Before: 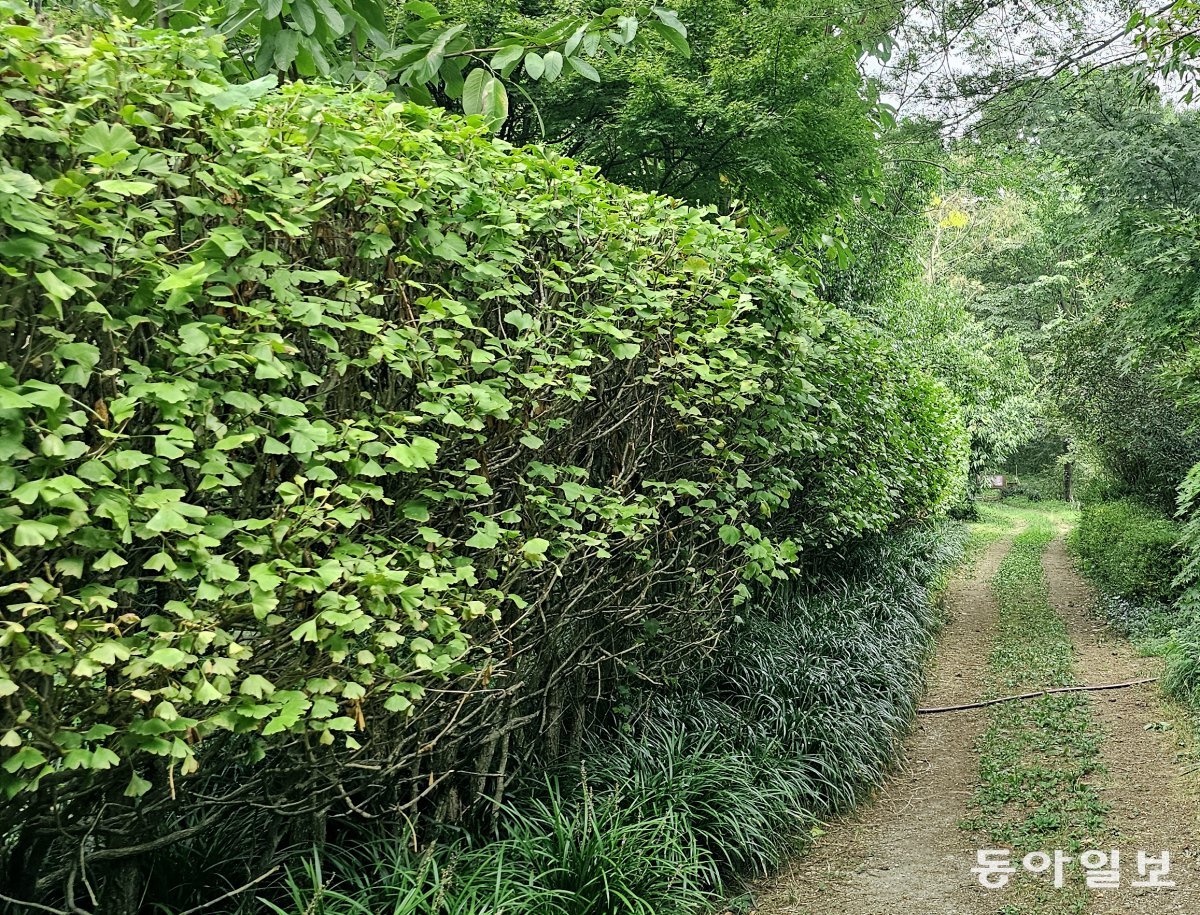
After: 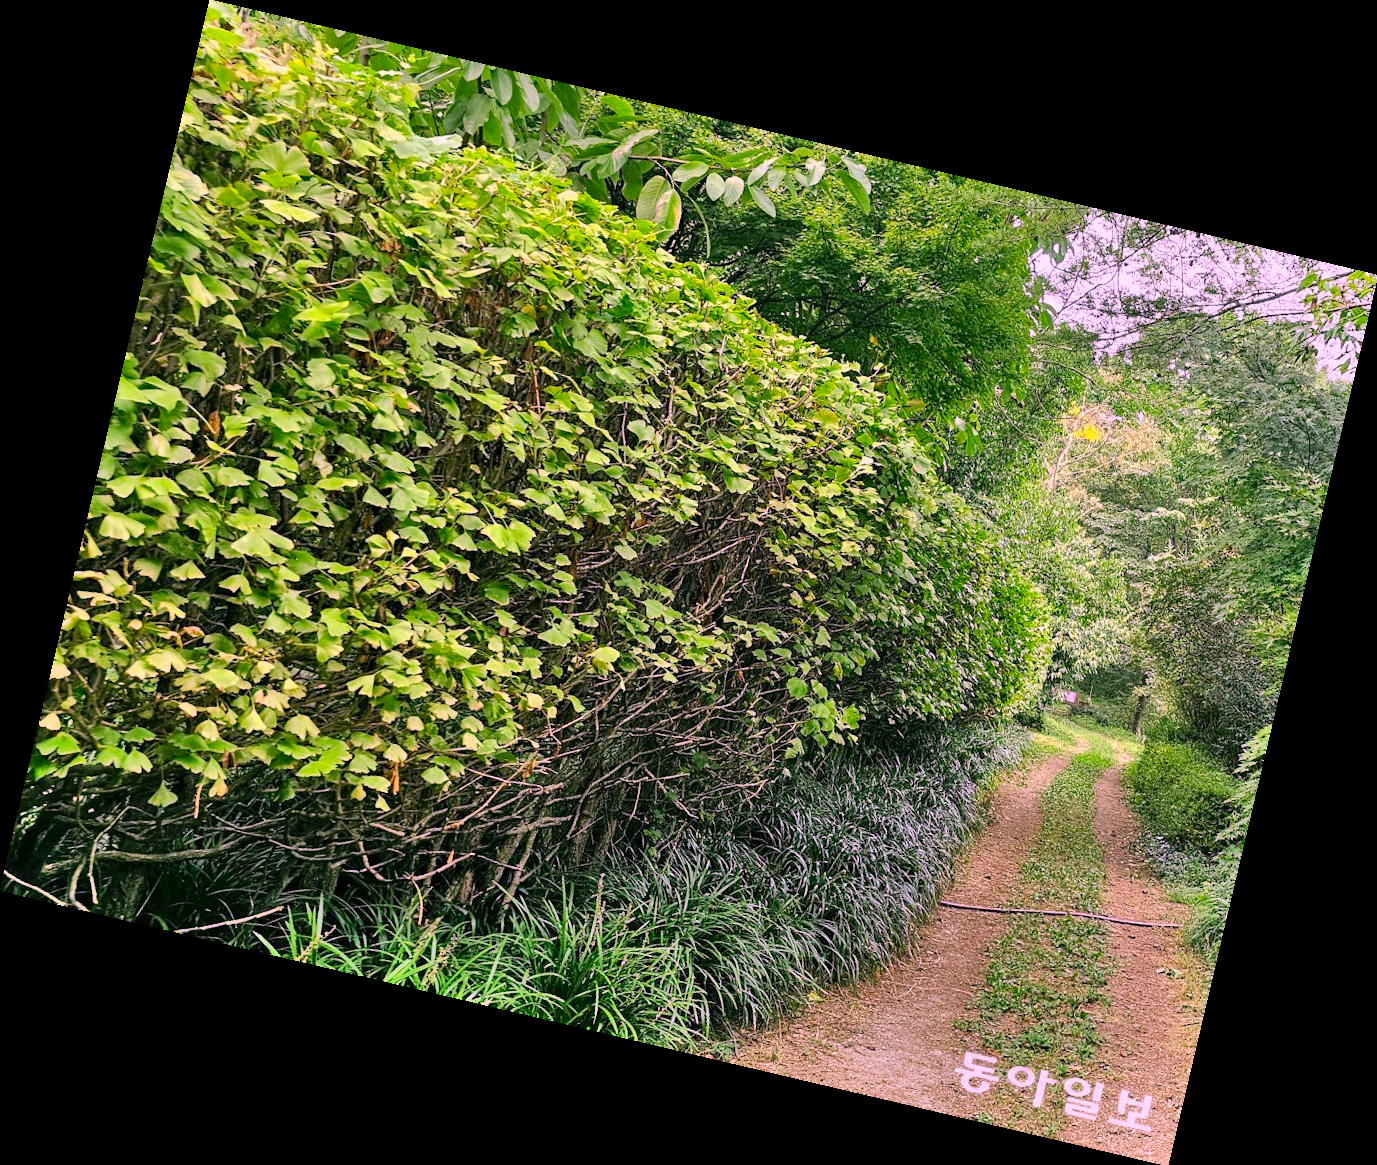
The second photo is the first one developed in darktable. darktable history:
shadows and highlights: shadows 53, soften with gaussian
color correction: highlights a* 19.5, highlights b* -11.53, saturation 1.69
rotate and perspective: rotation 13.27°, automatic cropping off
